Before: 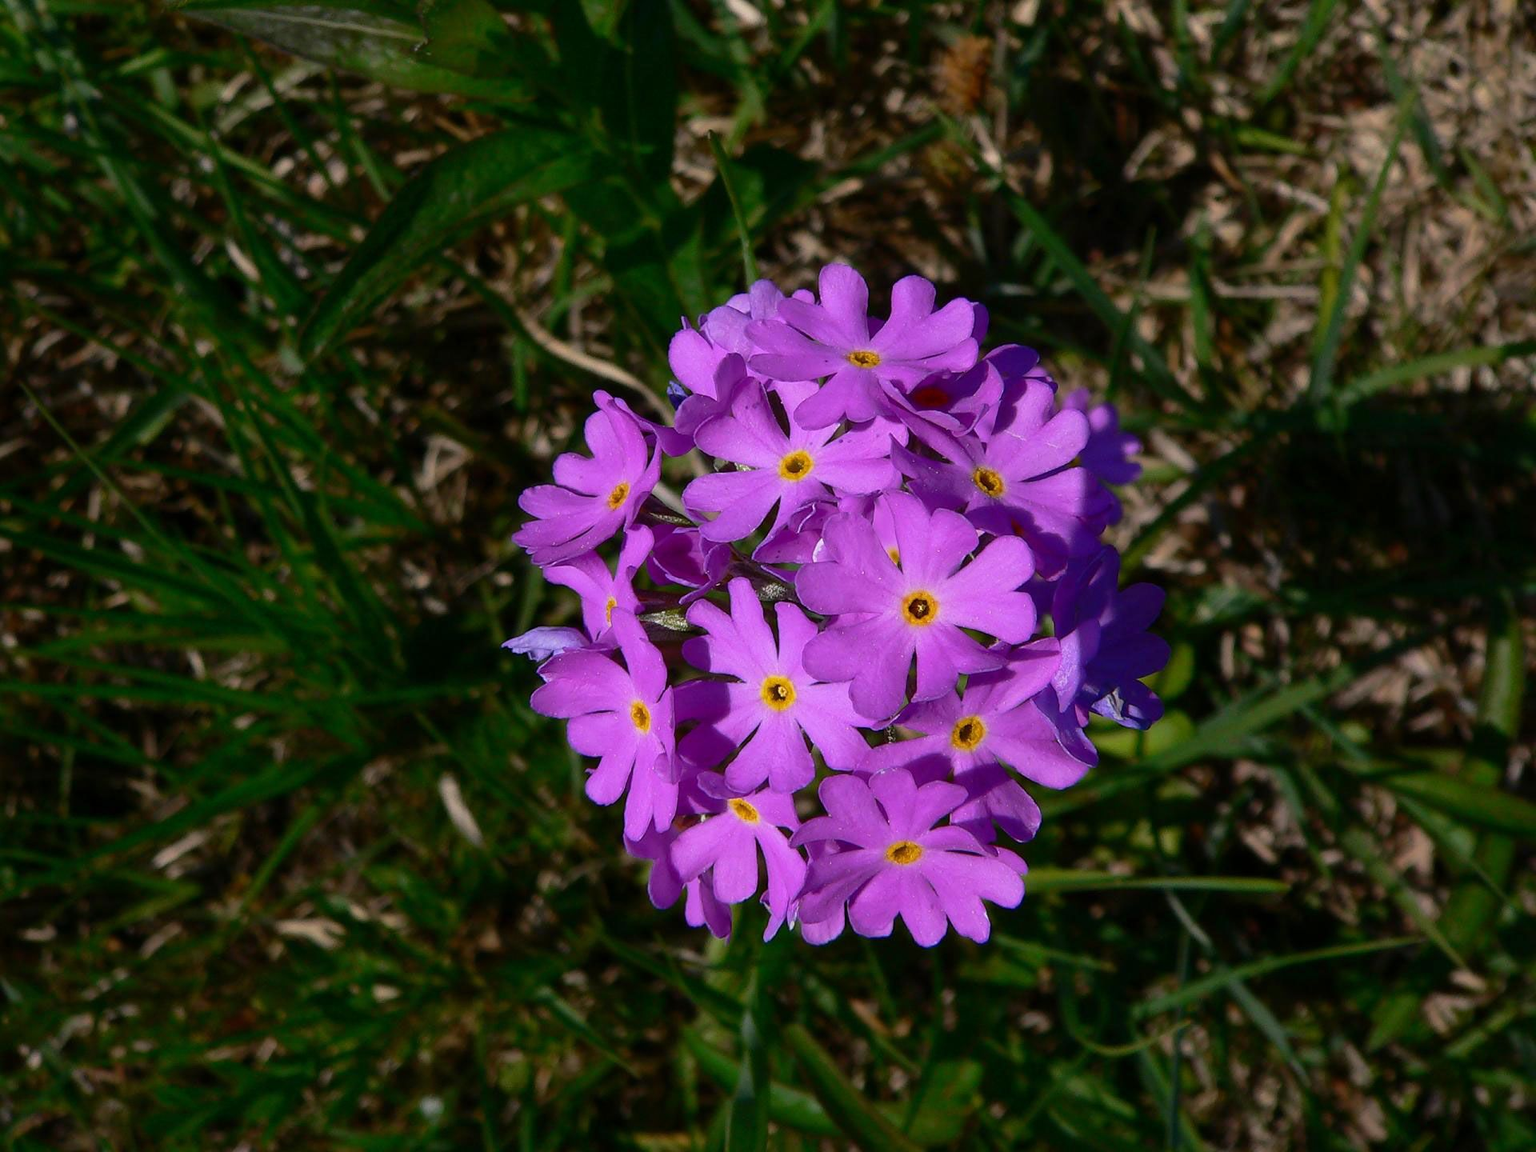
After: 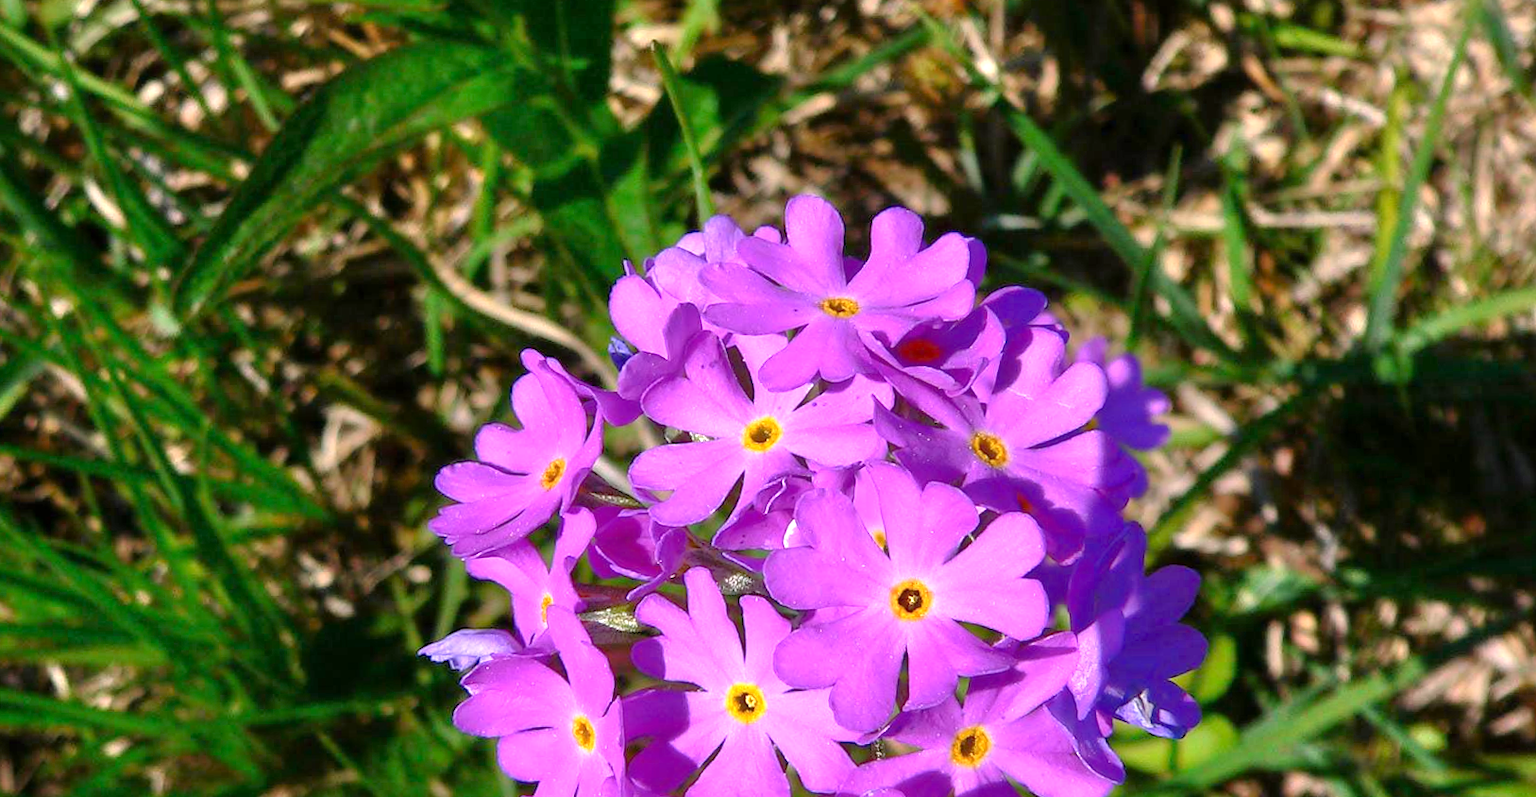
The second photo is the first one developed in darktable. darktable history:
rotate and perspective: rotation -1°, crop left 0.011, crop right 0.989, crop top 0.025, crop bottom 0.975
exposure: exposure 1 EV, compensate highlight preservation false
crop and rotate: left 9.345%, top 7.22%, right 4.982%, bottom 32.331%
tone equalizer: -7 EV 0.15 EV, -6 EV 0.6 EV, -5 EV 1.15 EV, -4 EV 1.33 EV, -3 EV 1.15 EV, -2 EV 0.6 EV, -1 EV 0.15 EV, mask exposure compensation -0.5 EV
